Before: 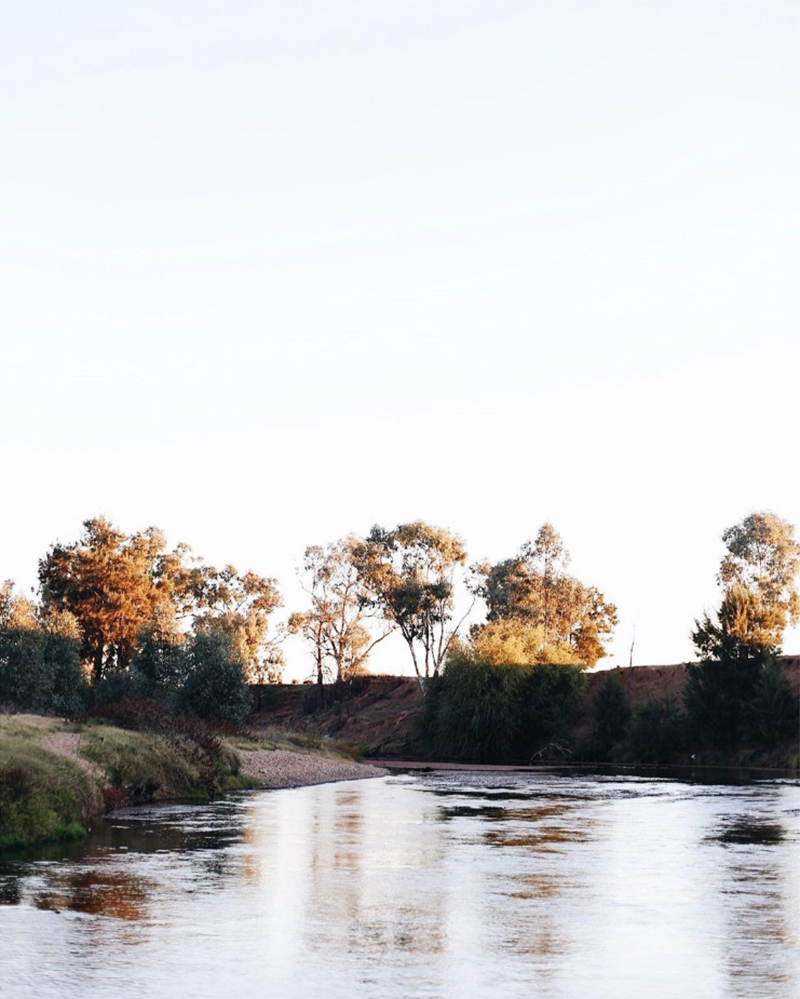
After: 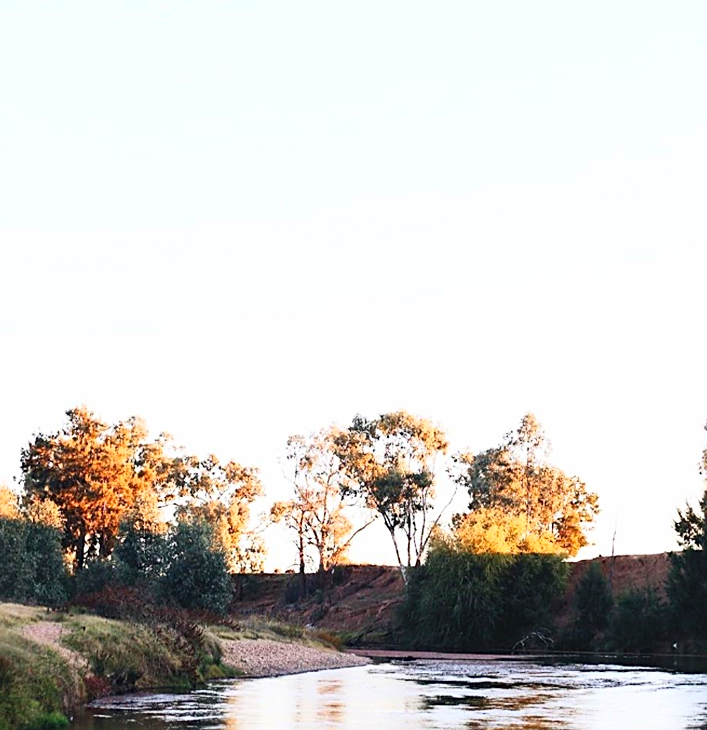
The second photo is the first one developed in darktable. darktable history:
contrast brightness saturation: contrast 0.238, brightness 0.248, saturation 0.377
sharpen: on, module defaults
crop and rotate: left 2.279%, top 11.175%, right 9.233%, bottom 15.656%
